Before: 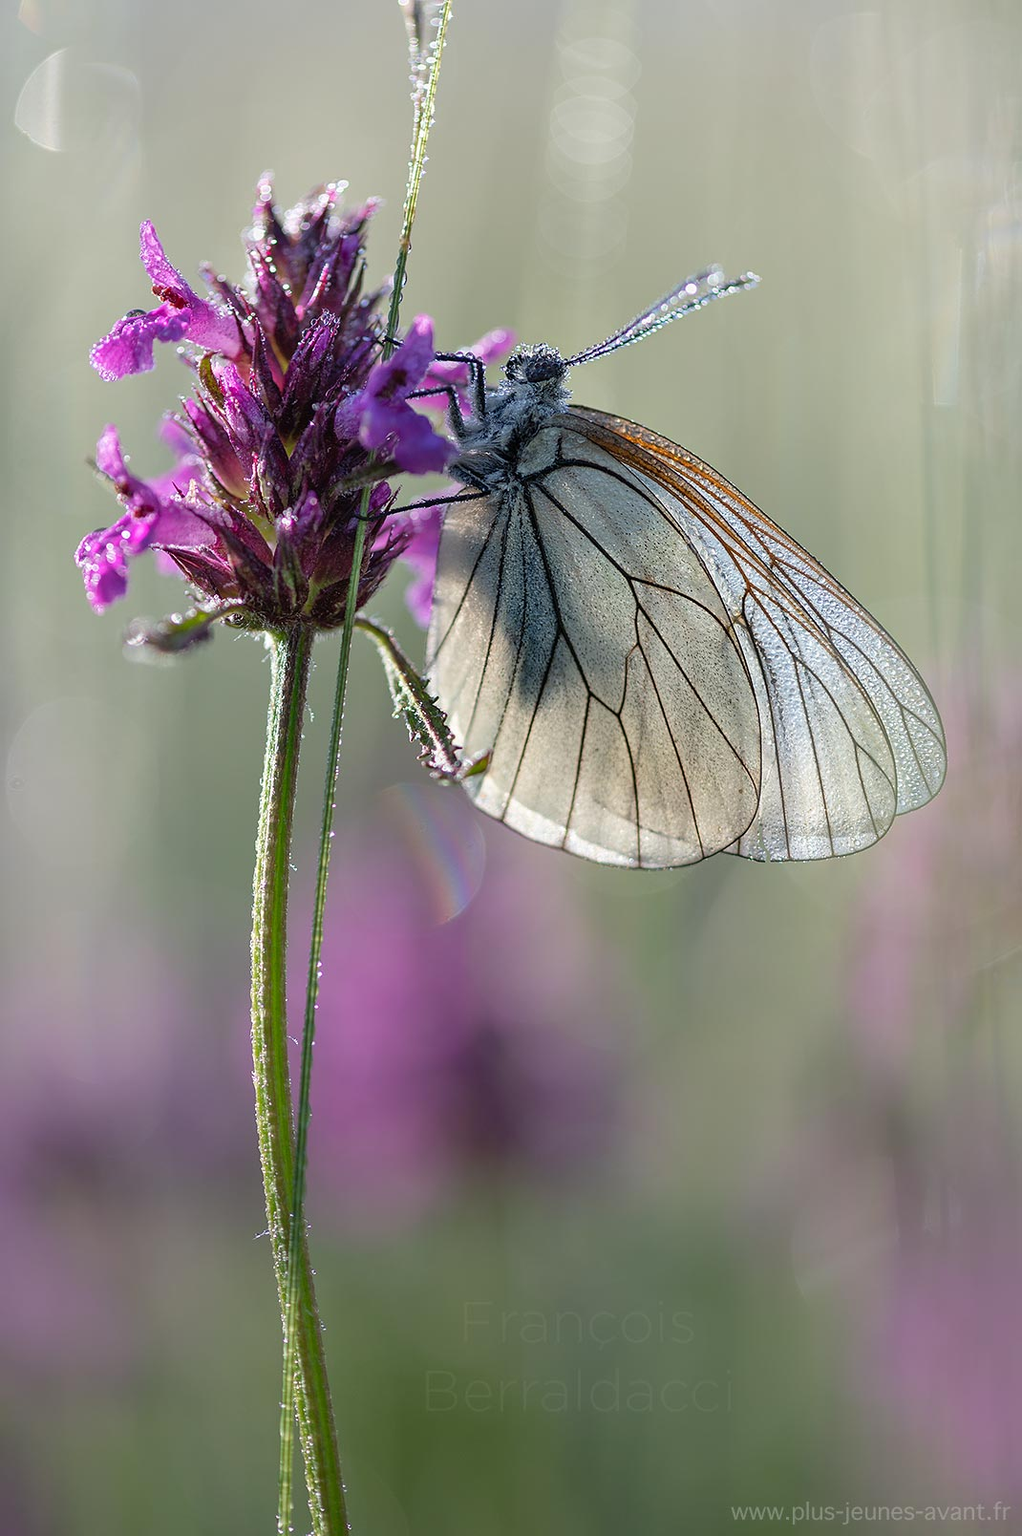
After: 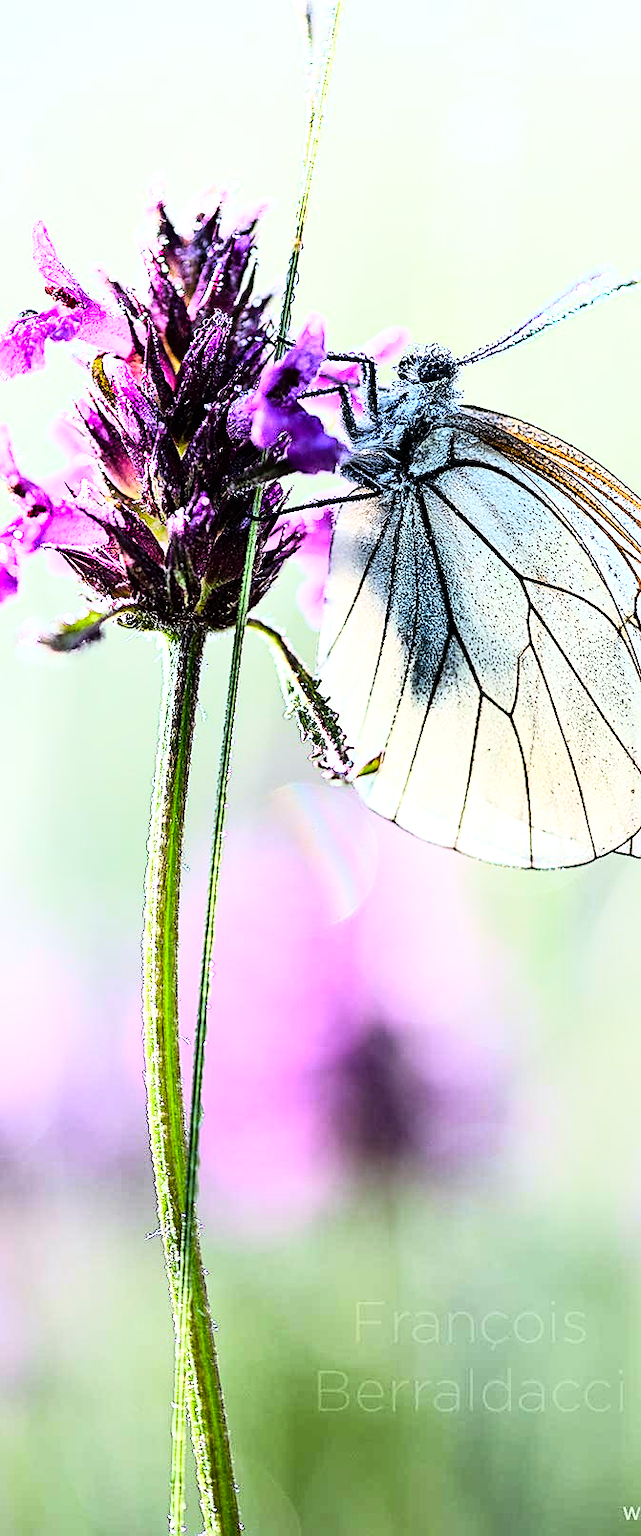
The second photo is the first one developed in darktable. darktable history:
rgb curve: curves: ch0 [(0, 0) (0.21, 0.15) (0.24, 0.21) (0.5, 0.75) (0.75, 0.96) (0.89, 0.99) (1, 1)]; ch1 [(0, 0.02) (0.21, 0.13) (0.25, 0.2) (0.5, 0.67) (0.75, 0.9) (0.89, 0.97) (1, 1)]; ch2 [(0, 0.02) (0.21, 0.13) (0.25, 0.2) (0.5, 0.67) (0.75, 0.9) (0.89, 0.97) (1, 1)], compensate middle gray true
sharpen: on, module defaults
tone equalizer: -8 EV -0.75 EV, -7 EV -0.7 EV, -6 EV -0.6 EV, -5 EV -0.4 EV, -3 EV 0.4 EV, -2 EV 0.6 EV, -1 EV 0.7 EV, +0 EV 0.75 EV, edges refinement/feathering 500, mask exposure compensation -1.57 EV, preserve details no
color balance rgb: perceptual saturation grading › global saturation 20%, perceptual saturation grading › highlights -50%, perceptual saturation grading › shadows 30%, perceptual brilliance grading › global brilliance 10%, perceptual brilliance grading › shadows 15%
white balance: red 0.967, blue 1.049
crop: left 10.644%, right 26.528%
